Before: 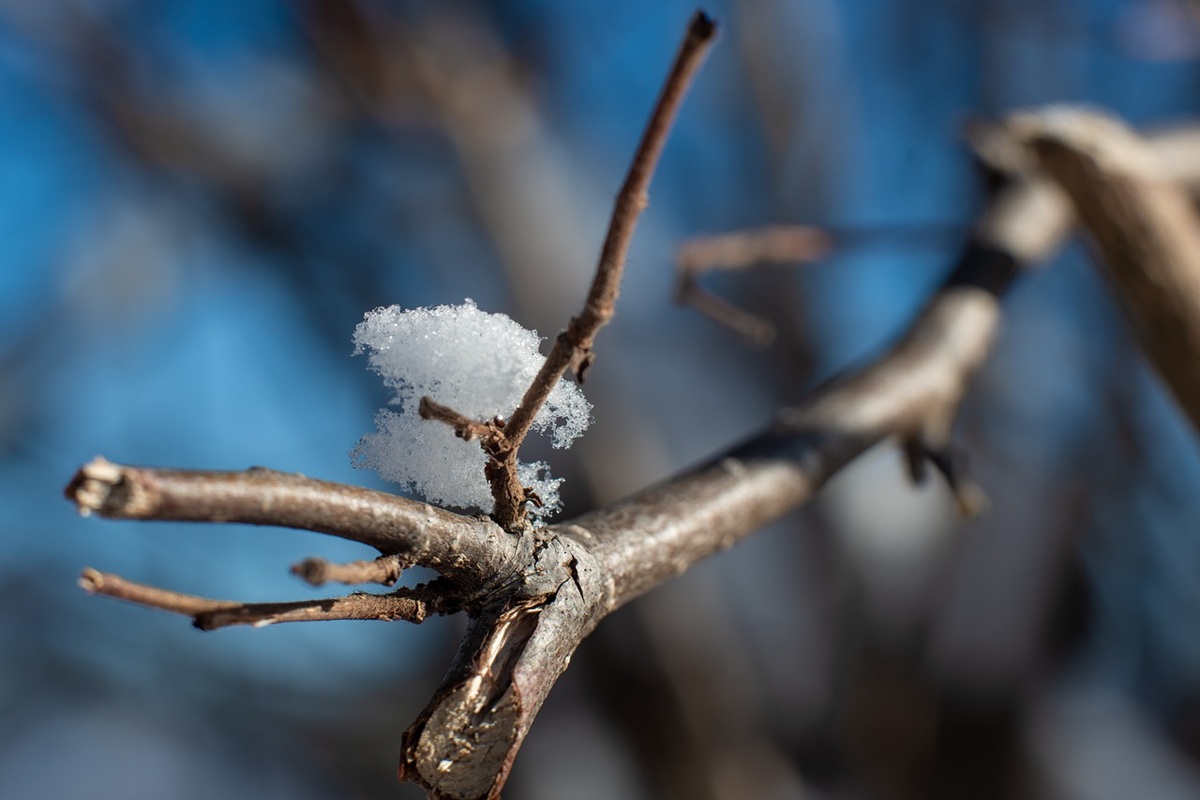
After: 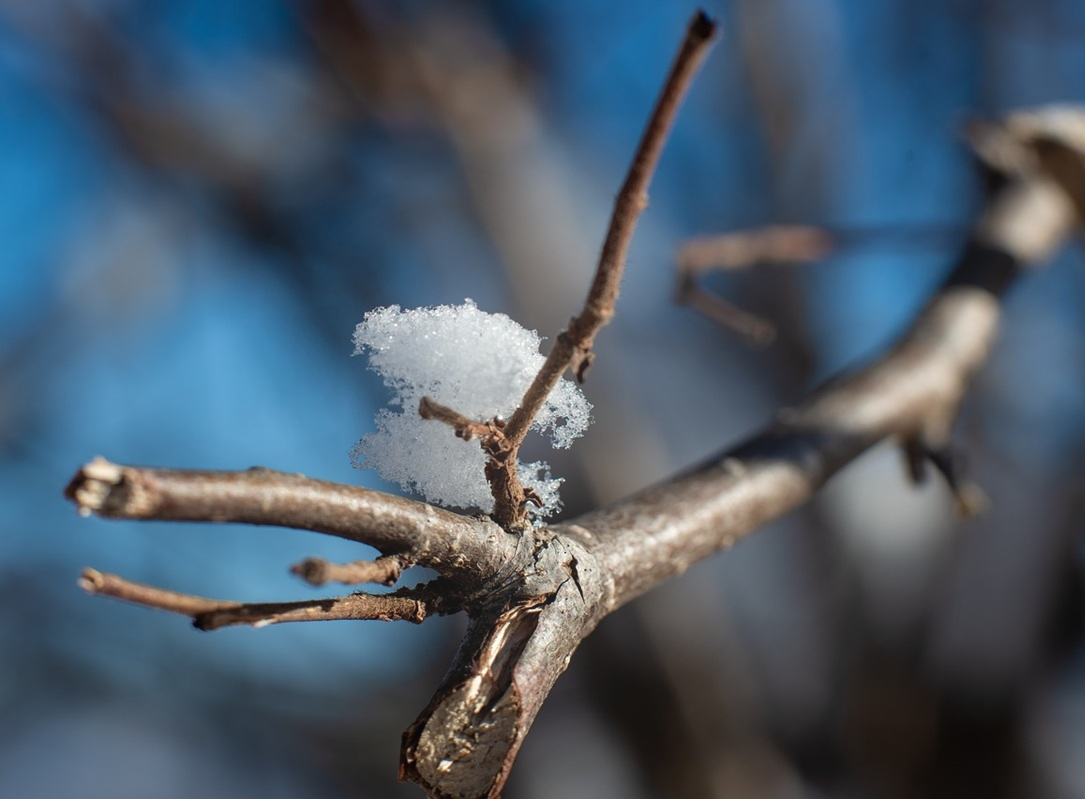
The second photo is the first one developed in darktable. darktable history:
bloom: on, module defaults
crop: right 9.509%, bottom 0.031%
